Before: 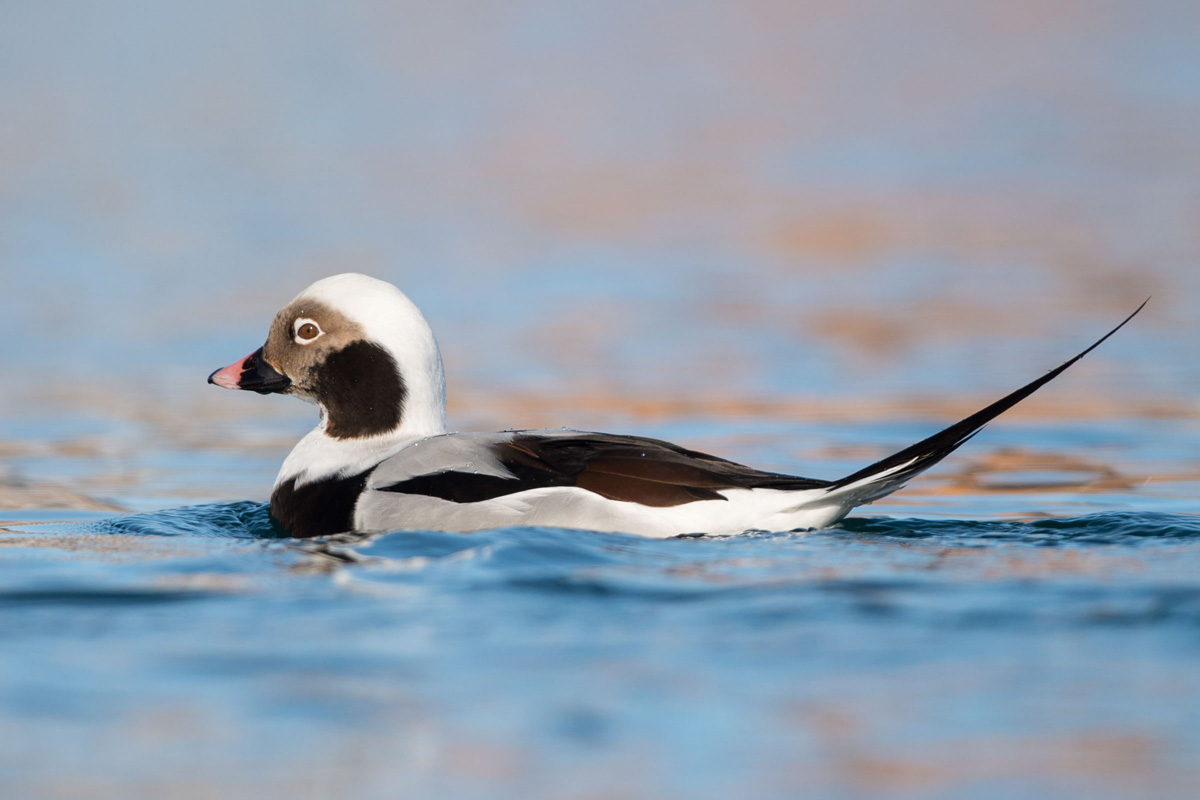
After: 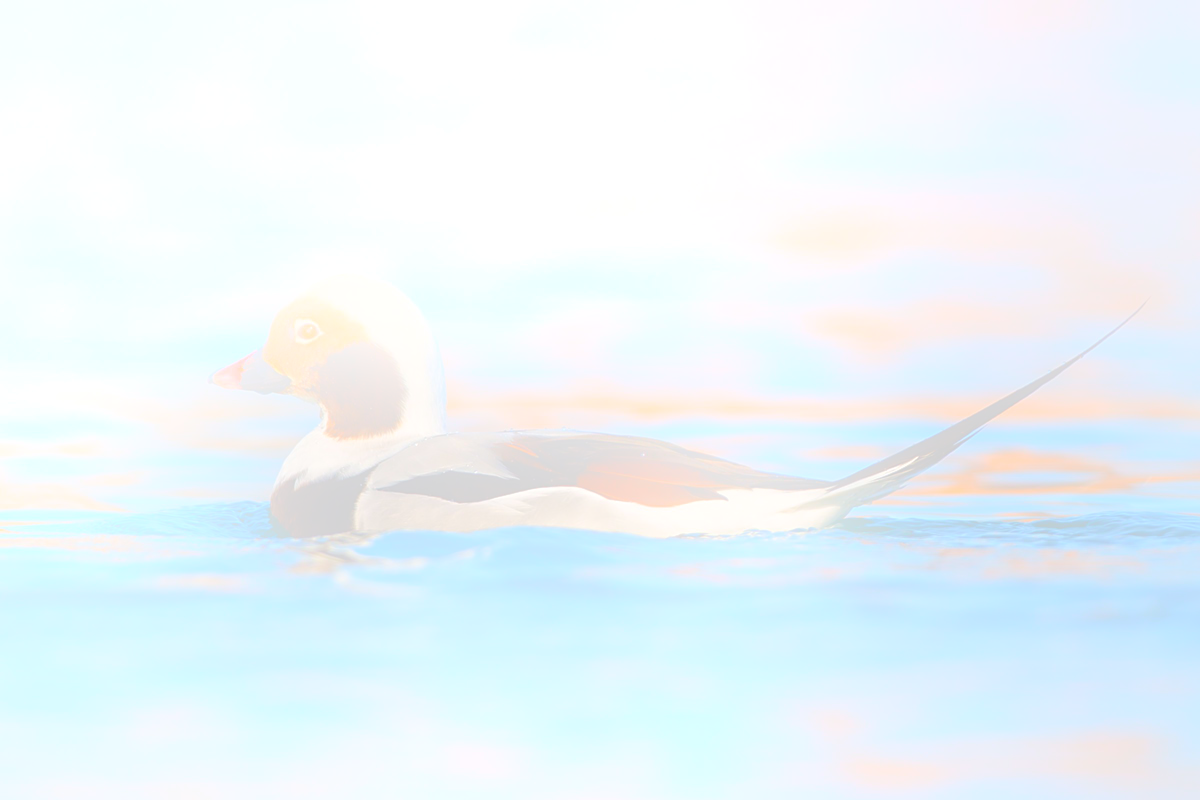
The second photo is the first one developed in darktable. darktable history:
rgb curve: curves: ch0 [(0, 0) (0.415, 0.237) (1, 1)]
sharpen: radius 1.864, amount 0.398, threshold 1.271
bloom: size 25%, threshold 5%, strength 90%
